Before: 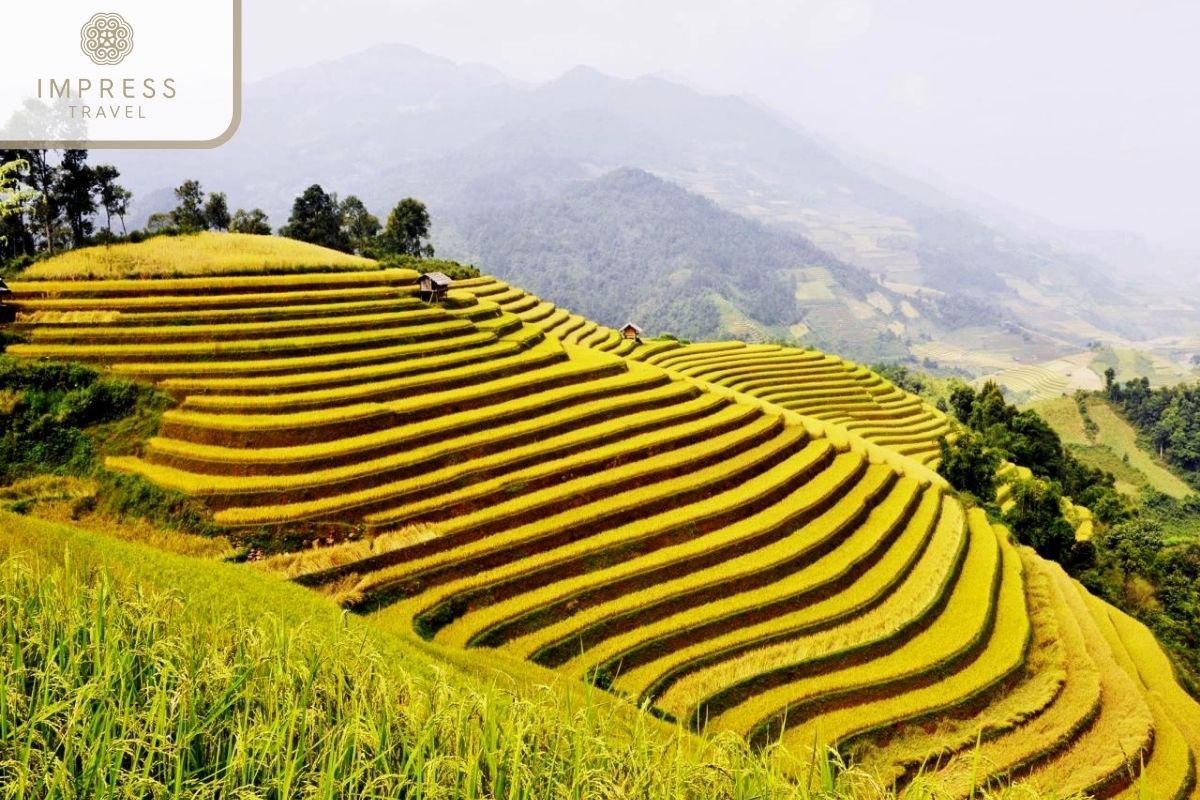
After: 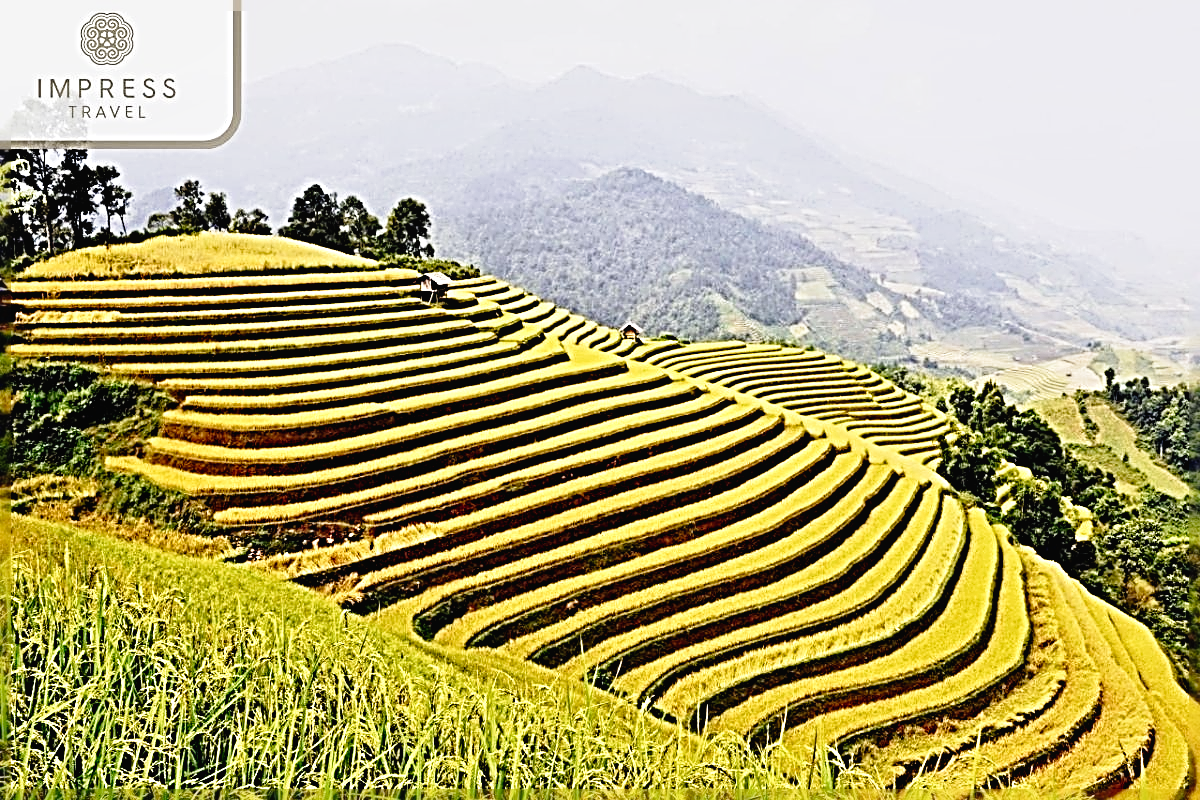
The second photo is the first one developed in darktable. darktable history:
local contrast: mode bilateral grid, contrast 19, coarseness 51, detail 120%, midtone range 0.2
tone curve: curves: ch0 [(0, 0.021) (0.049, 0.044) (0.152, 0.14) (0.328, 0.377) (0.473, 0.543) (0.641, 0.705) (0.85, 0.894) (1, 0.969)]; ch1 [(0, 0) (0.302, 0.331) (0.427, 0.433) (0.472, 0.47) (0.502, 0.503) (0.527, 0.524) (0.564, 0.591) (0.602, 0.632) (0.677, 0.701) (0.859, 0.885) (1, 1)]; ch2 [(0, 0) (0.33, 0.301) (0.447, 0.44) (0.487, 0.496) (0.502, 0.516) (0.535, 0.563) (0.565, 0.6) (0.618, 0.629) (1, 1)], preserve colors none
sharpen: radius 4.021, amount 1.991
